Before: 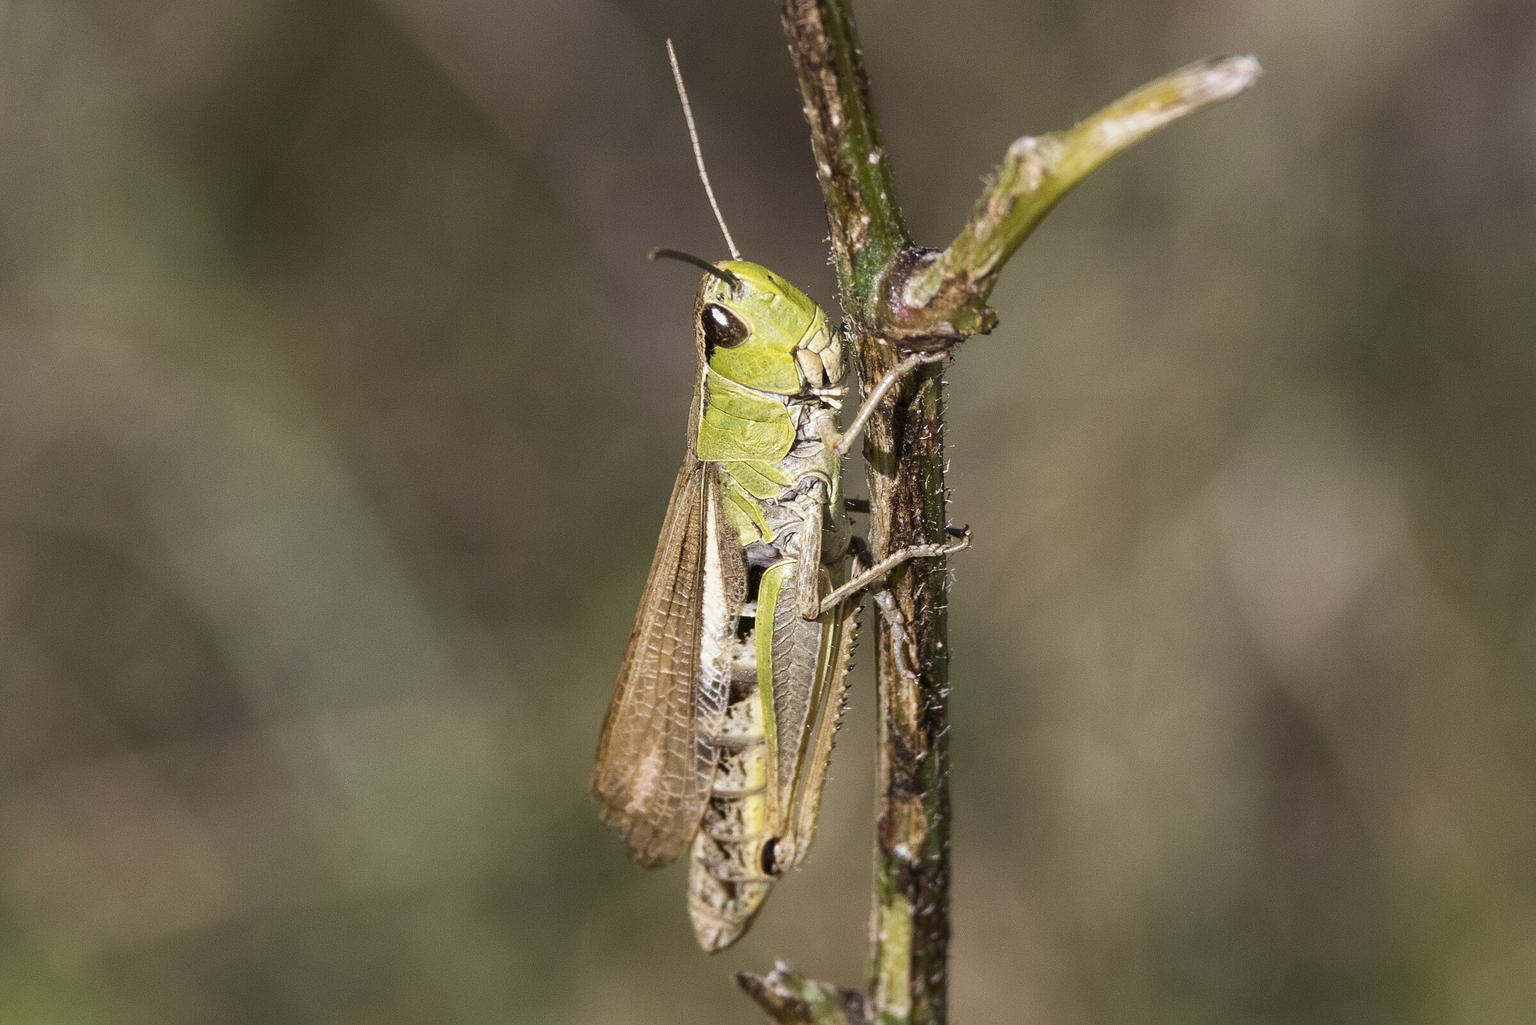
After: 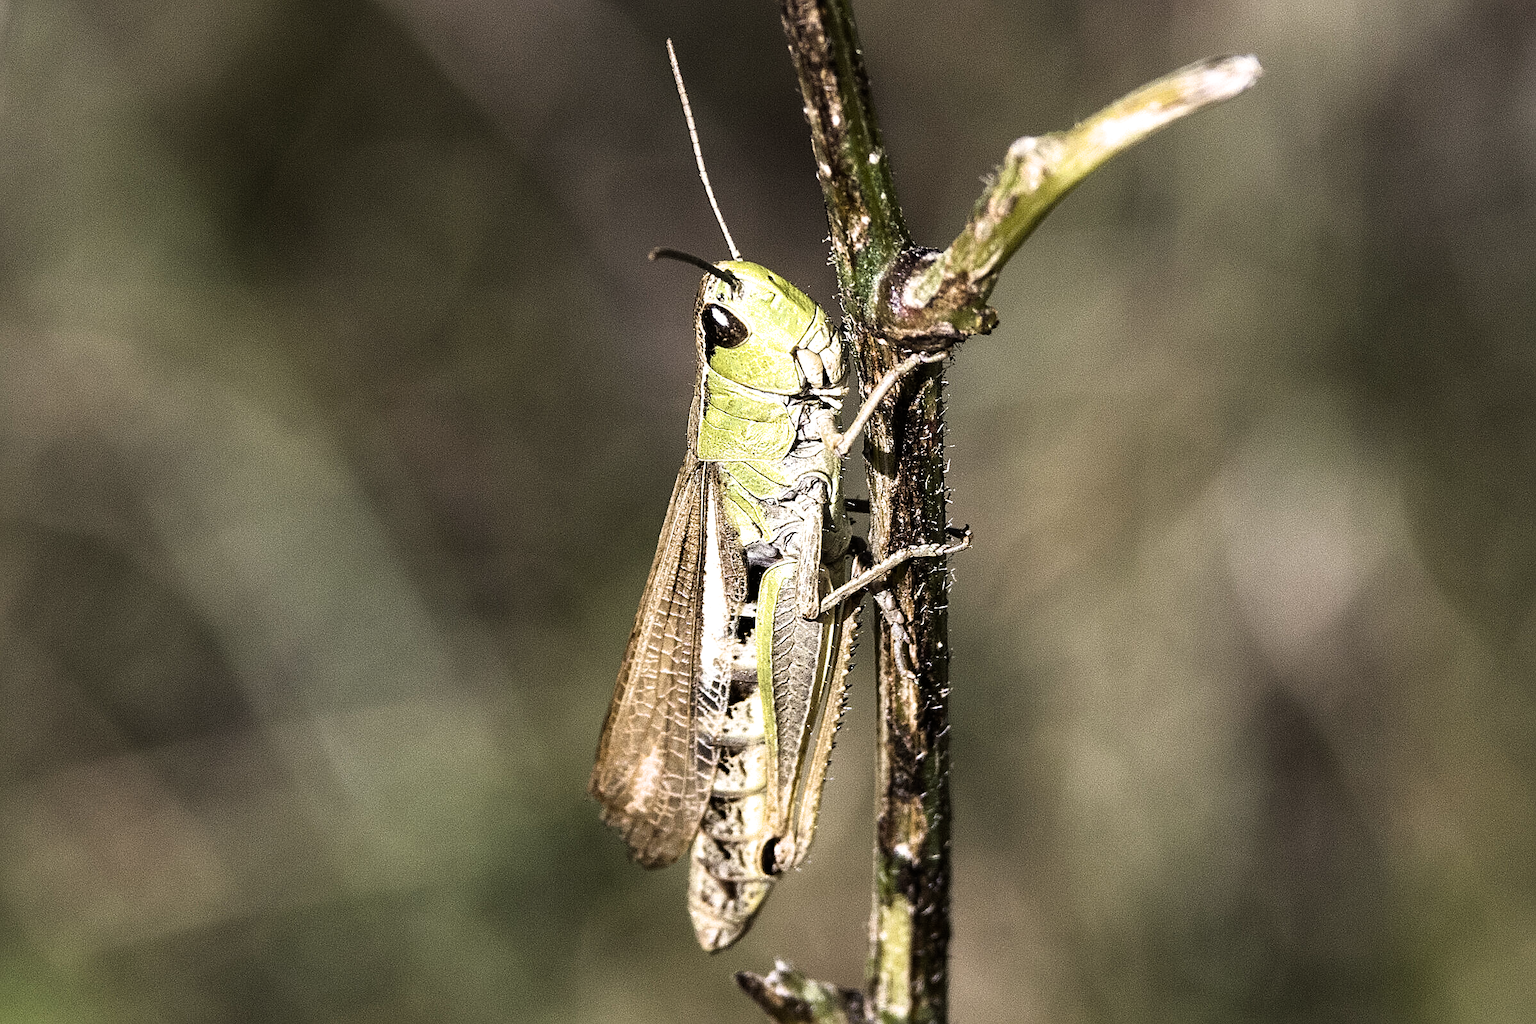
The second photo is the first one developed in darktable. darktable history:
filmic rgb: white relative exposure 2.2 EV, hardness 6.97
sharpen: on, module defaults
tone equalizer: -8 EV -0.417 EV, -7 EV -0.389 EV, -6 EV -0.333 EV, -5 EV -0.222 EV, -3 EV 0.222 EV, -2 EV 0.333 EV, -1 EV 0.389 EV, +0 EV 0.417 EV, edges refinement/feathering 500, mask exposure compensation -1.57 EV, preserve details no
